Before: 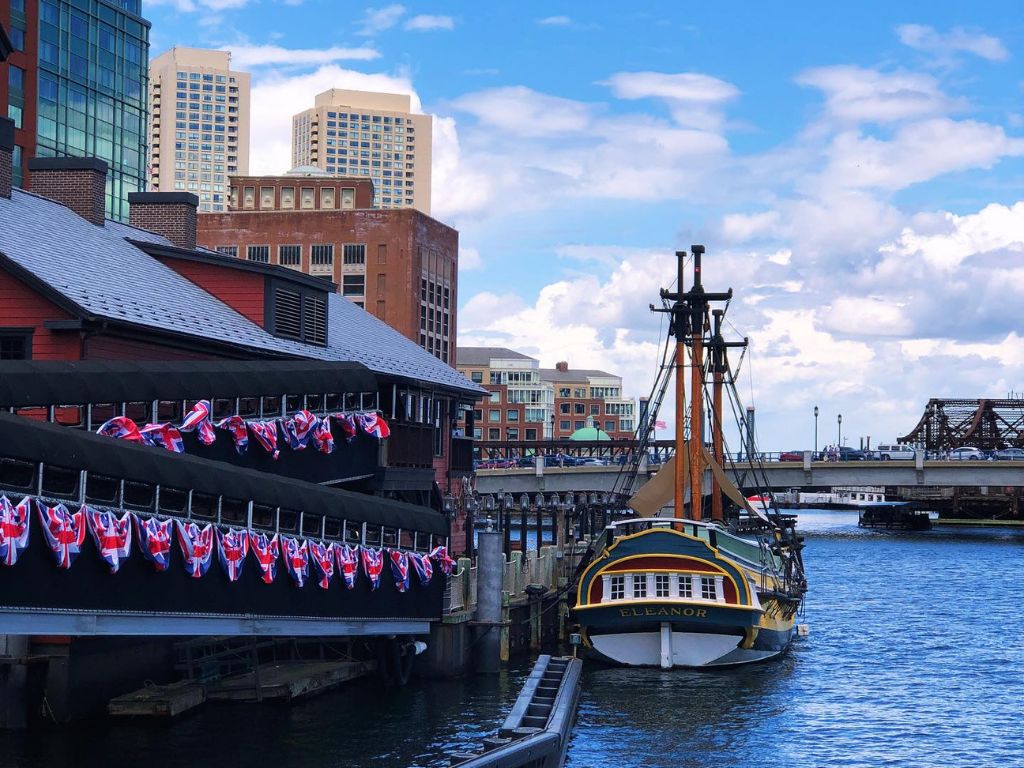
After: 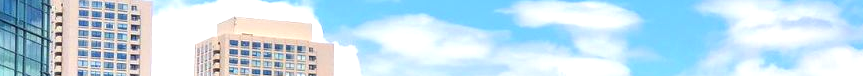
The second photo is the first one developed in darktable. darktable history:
exposure: exposure 0.6 EV, compensate highlight preservation false
local contrast: detail 115%
crop and rotate: left 9.644%, top 9.491%, right 6.021%, bottom 80.509%
